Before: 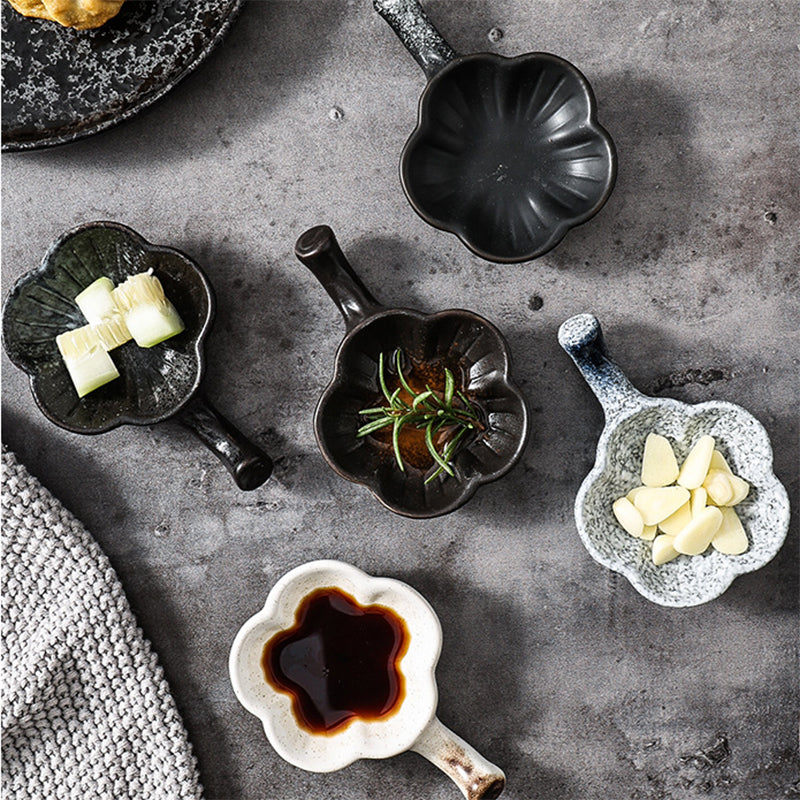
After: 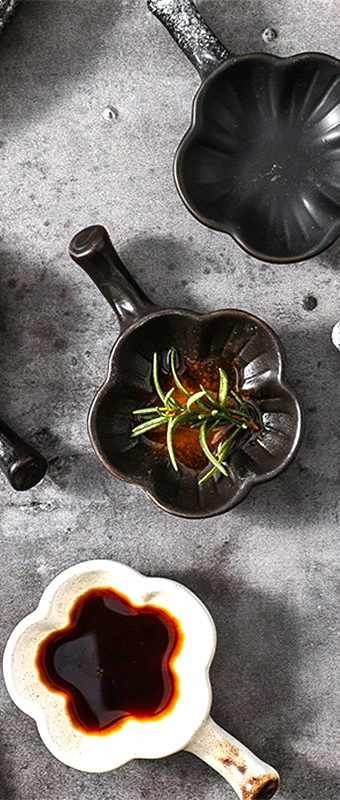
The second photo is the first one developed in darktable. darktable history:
color zones: curves: ch0 [(0, 0.511) (0.143, 0.531) (0.286, 0.56) (0.429, 0.5) (0.571, 0.5) (0.714, 0.5) (0.857, 0.5) (1, 0.5)]; ch1 [(0, 0.525) (0.143, 0.705) (0.286, 0.715) (0.429, 0.35) (0.571, 0.35) (0.714, 0.35) (0.857, 0.4) (1, 0.4)]; ch2 [(0, 0.572) (0.143, 0.512) (0.286, 0.473) (0.429, 0.45) (0.571, 0.5) (0.714, 0.5) (0.857, 0.518) (1, 0.518)], mix 17.9%
exposure: exposure 0.521 EV, compensate highlight preservation false
crop: left 28.287%, right 29.098%
